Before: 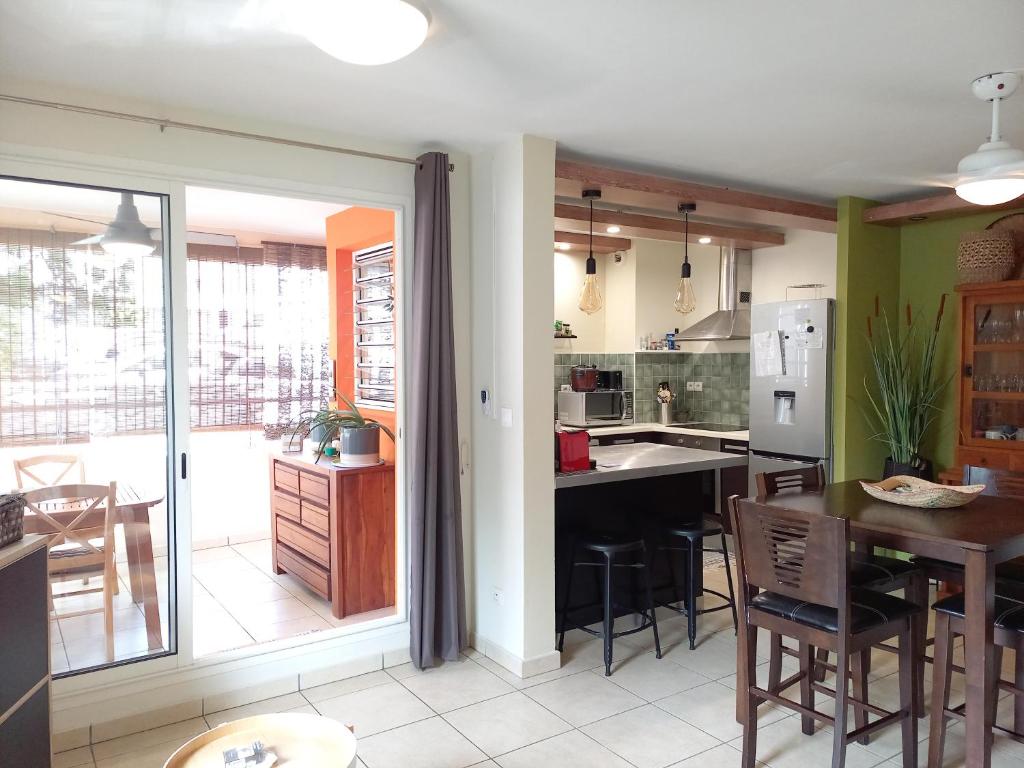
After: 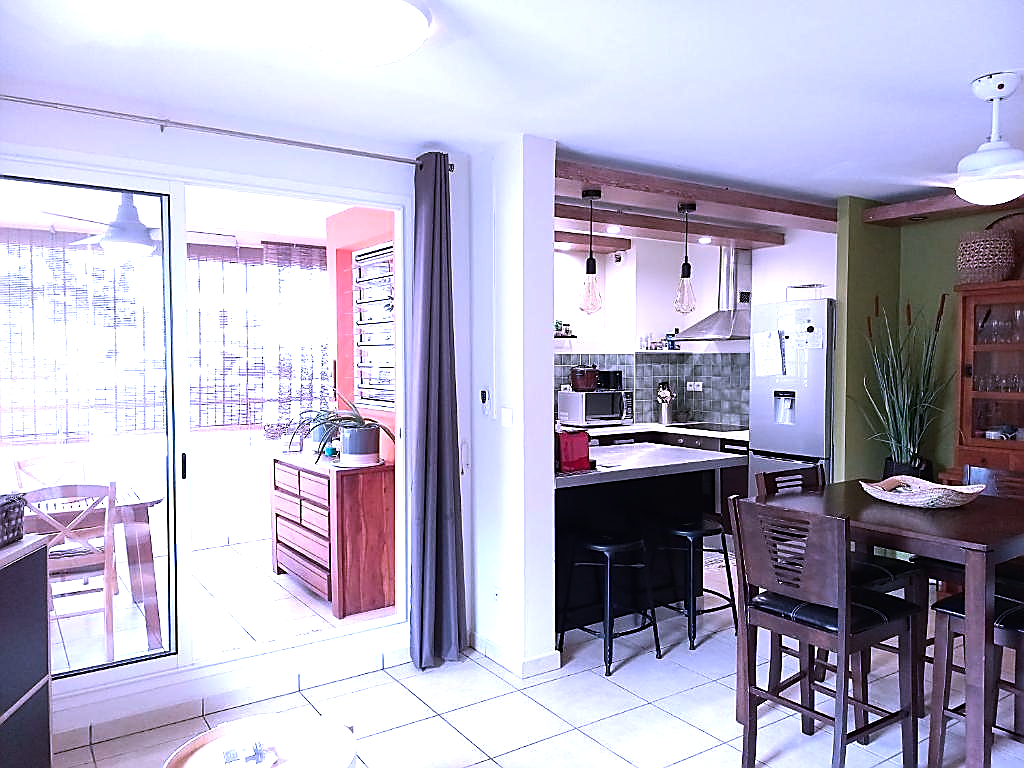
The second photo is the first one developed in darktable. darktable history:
sharpen: radius 1.4, amount 1.25, threshold 0.7
color calibration: illuminant custom, x 0.39, y 0.392, temperature 3856.94 K
tone equalizer: -8 EV -0.75 EV, -7 EV -0.7 EV, -6 EV -0.6 EV, -5 EV -0.4 EV, -3 EV 0.4 EV, -2 EV 0.6 EV, -1 EV 0.7 EV, +0 EV 0.75 EV, edges refinement/feathering 500, mask exposure compensation -1.57 EV, preserve details no
color correction: highlights a* 15.46, highlights b* -20.56
